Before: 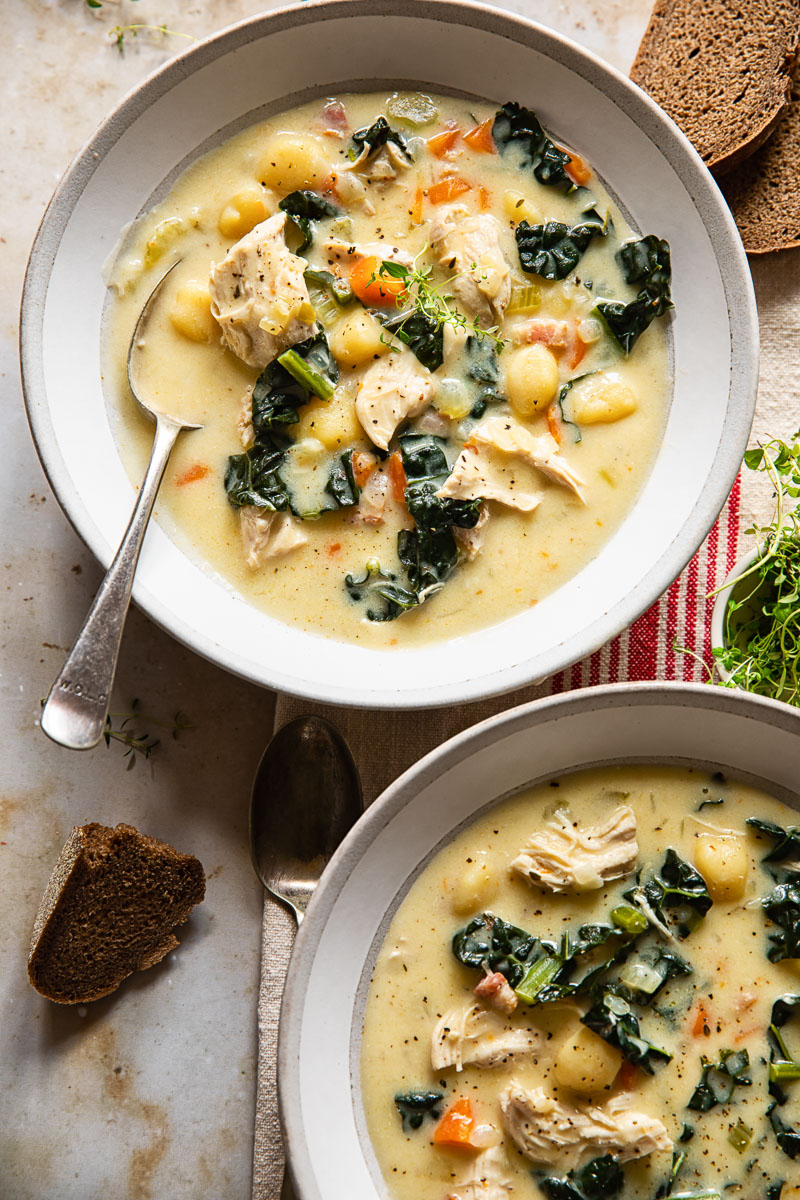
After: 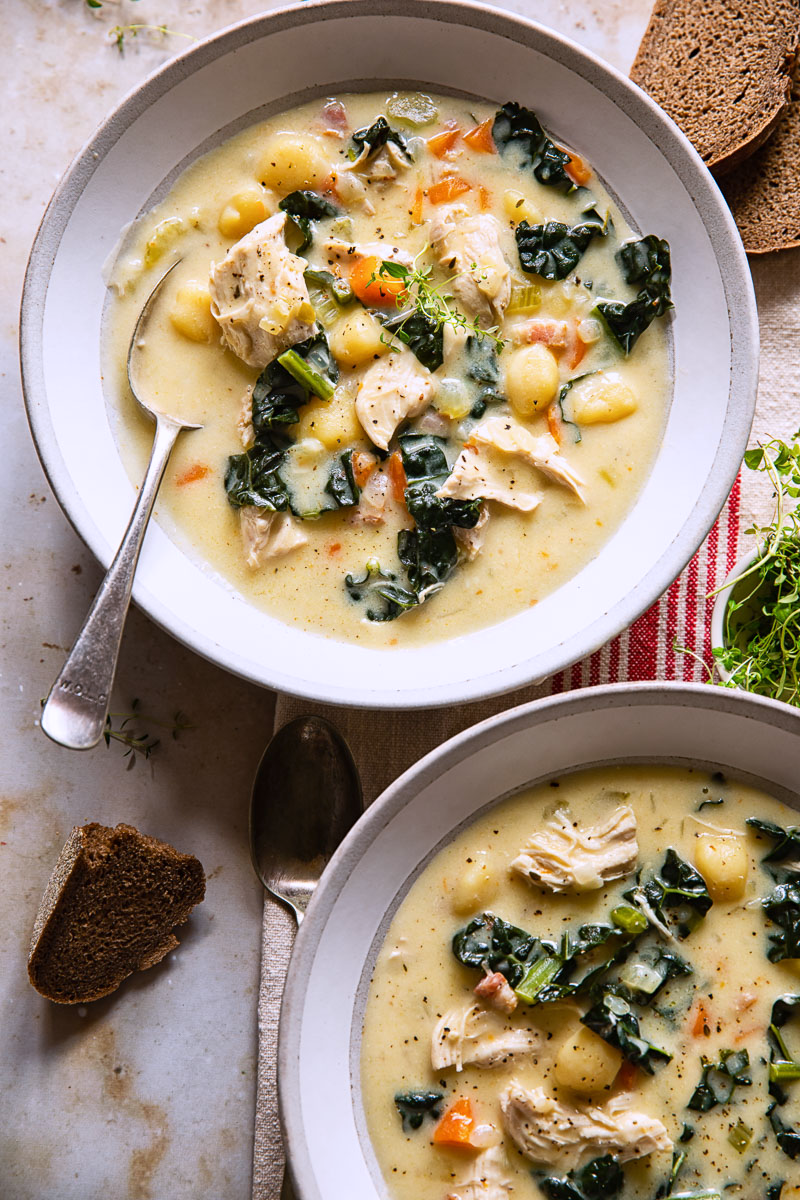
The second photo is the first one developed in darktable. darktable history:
exposure: exposure -0.05 EV
white balance: red 1.004, blue 1.096
